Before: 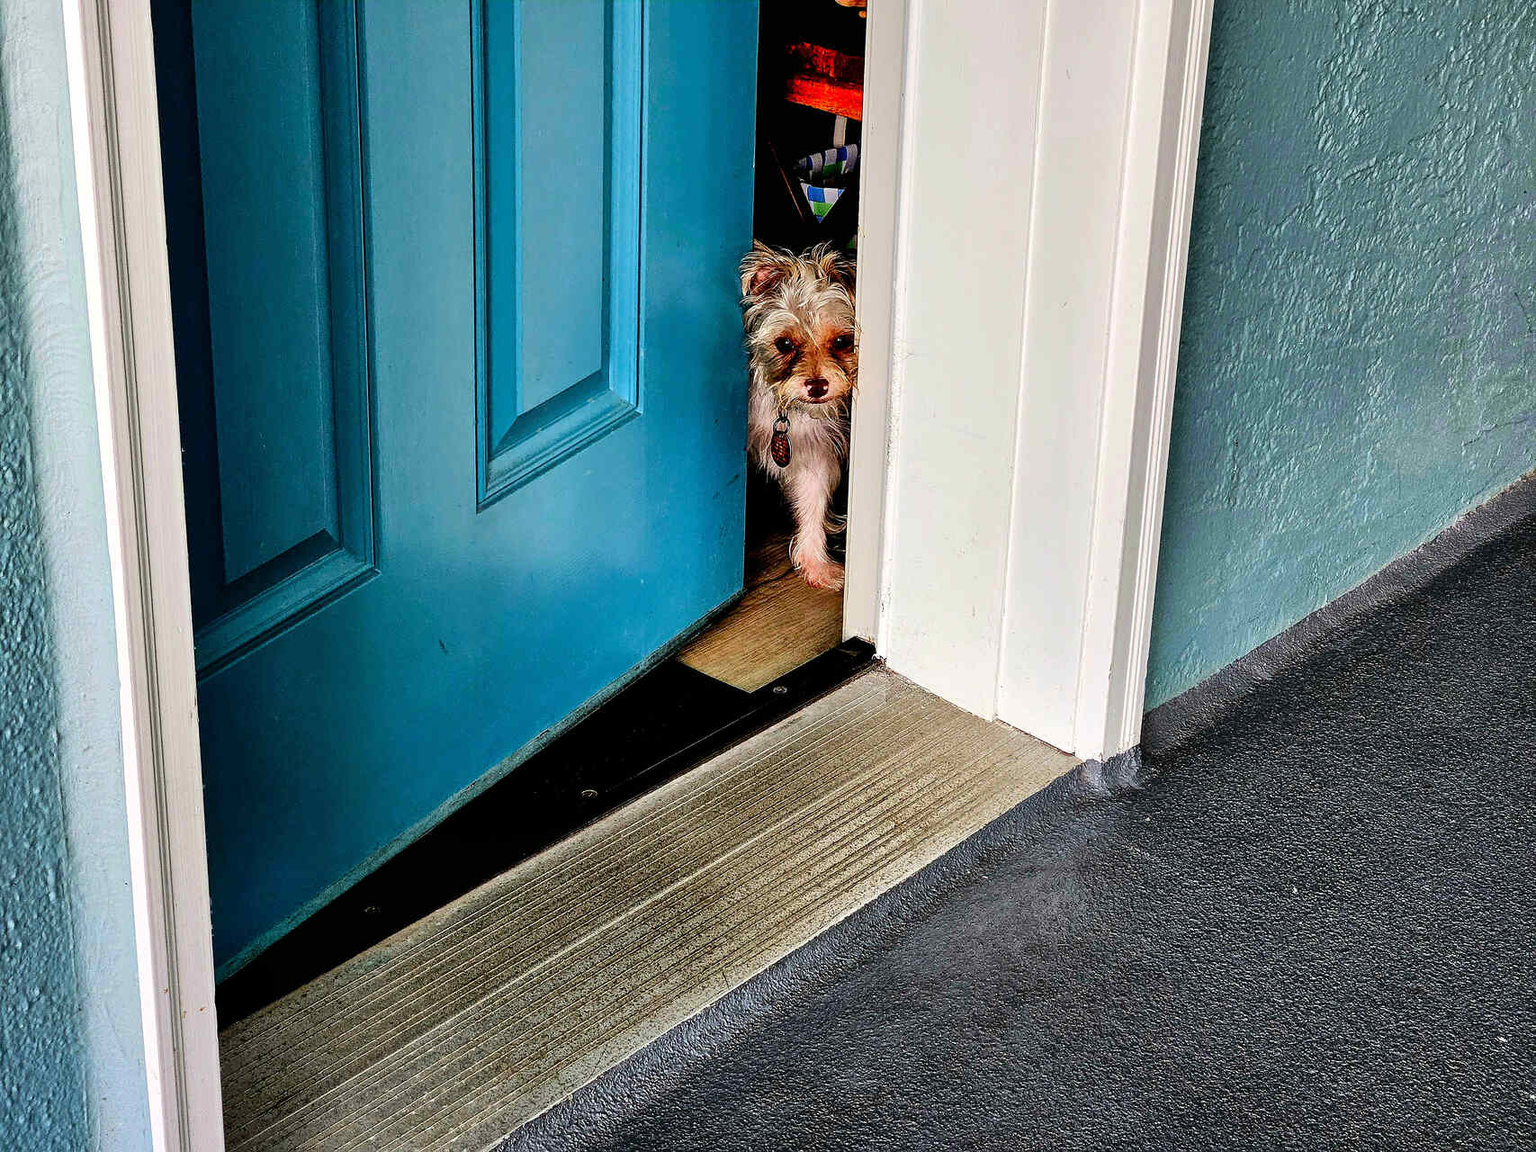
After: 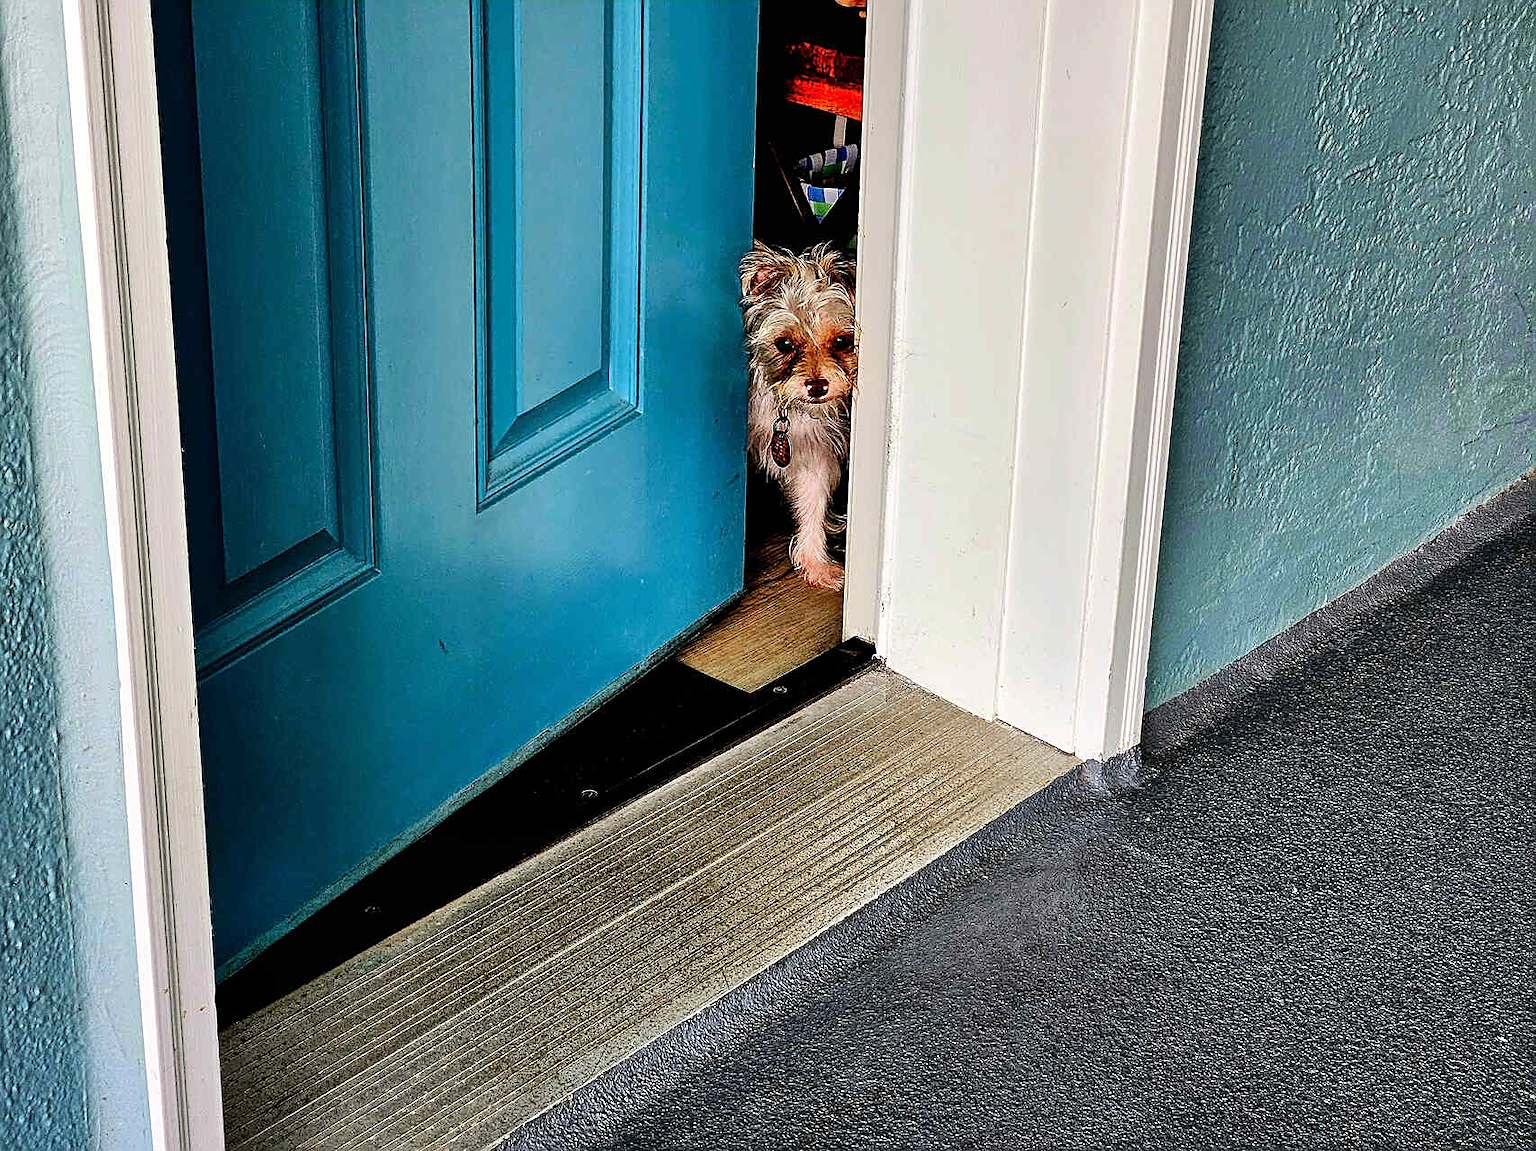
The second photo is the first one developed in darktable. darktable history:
color correction: highlights a* -0.143, highlights b* 0.103
sharpen: on, module defaults
